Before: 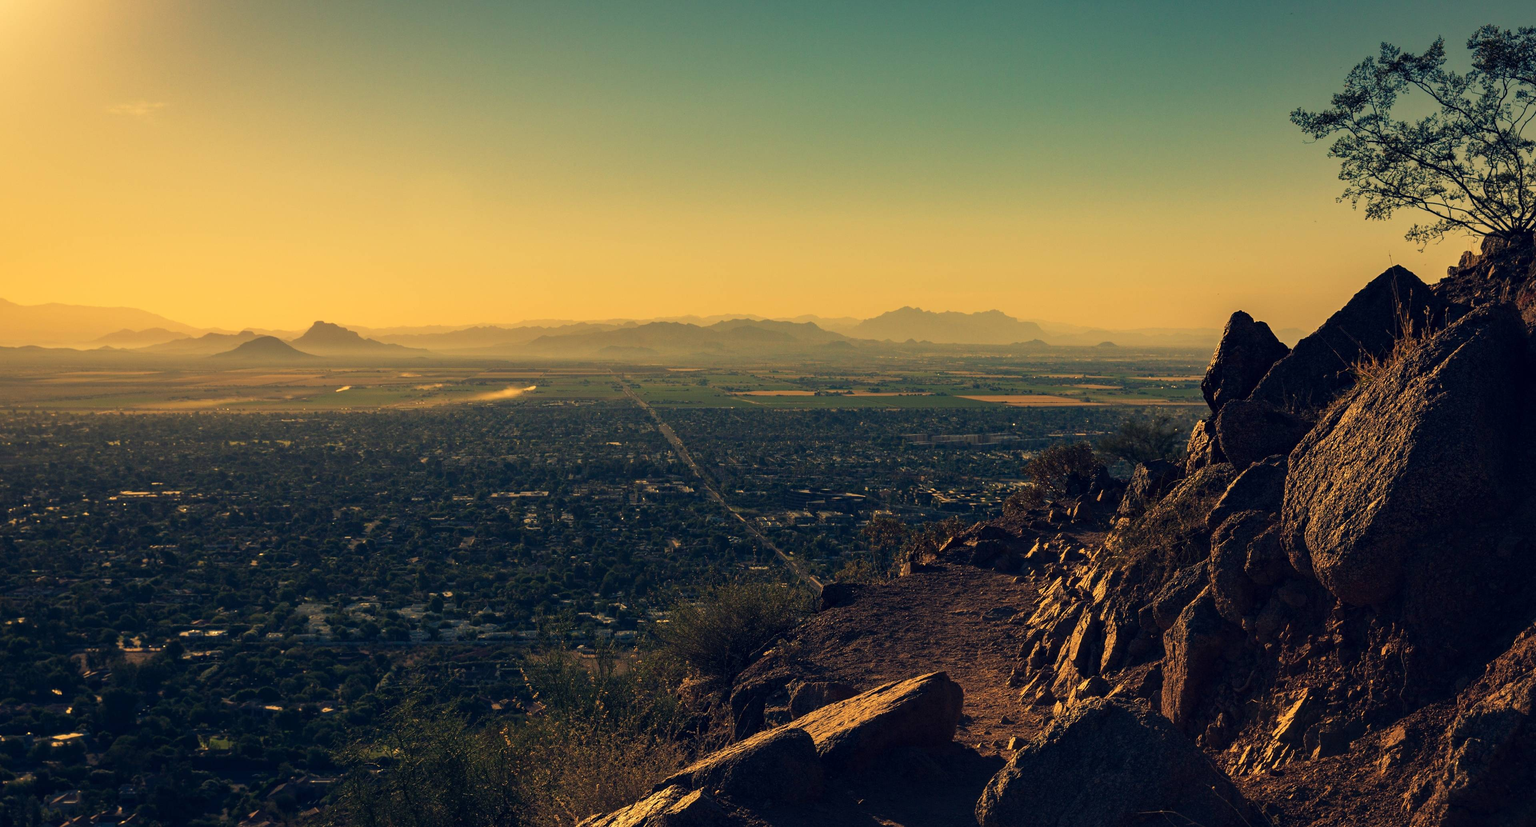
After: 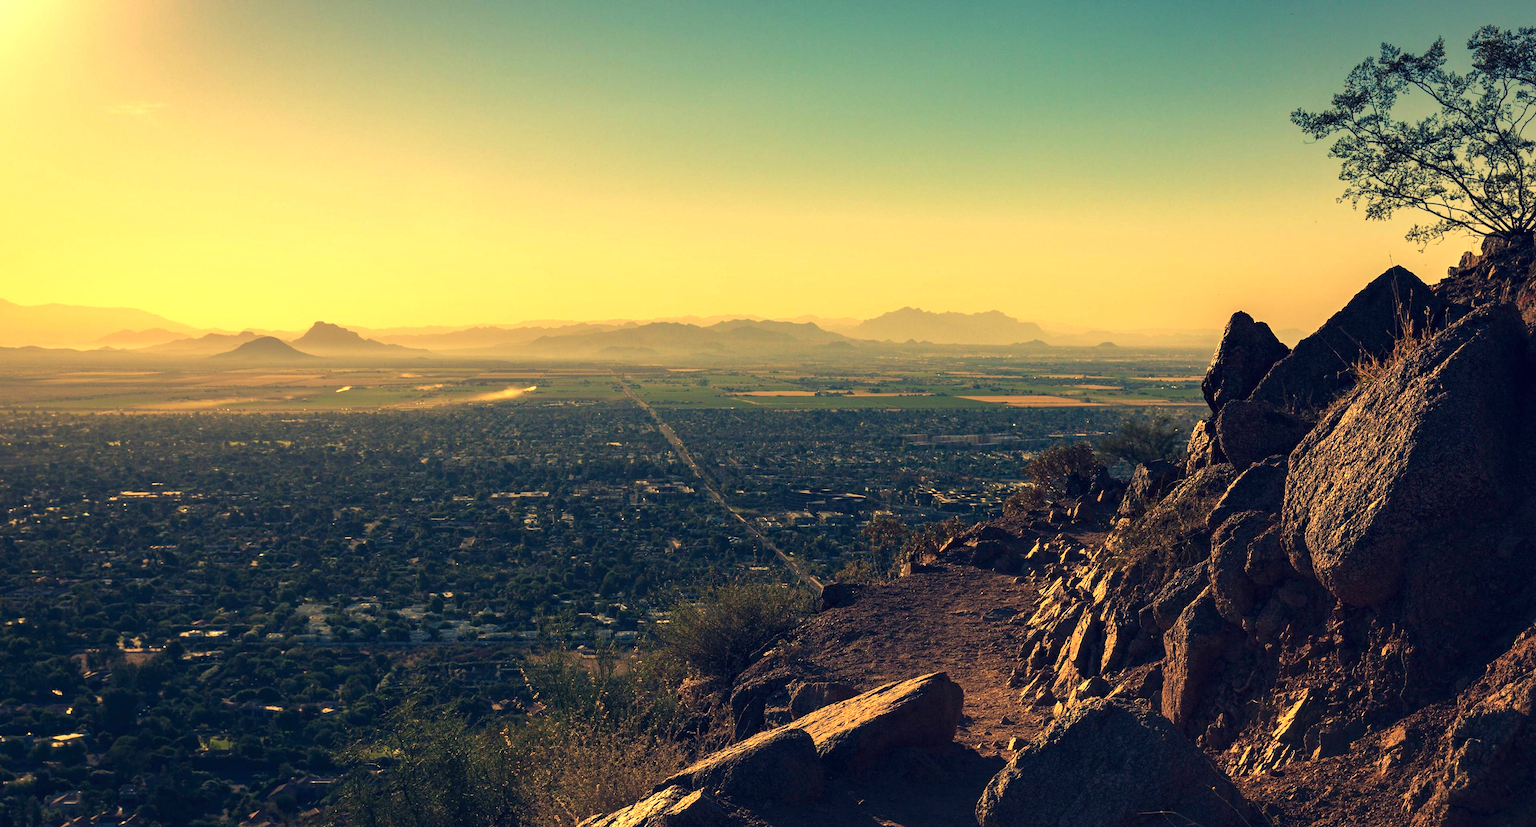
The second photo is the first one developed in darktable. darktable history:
velvia: strength 10%
exposure: black level correction 0, exposure 0.7 EV, compensate exposure bias true, compensate highlight preservation false
